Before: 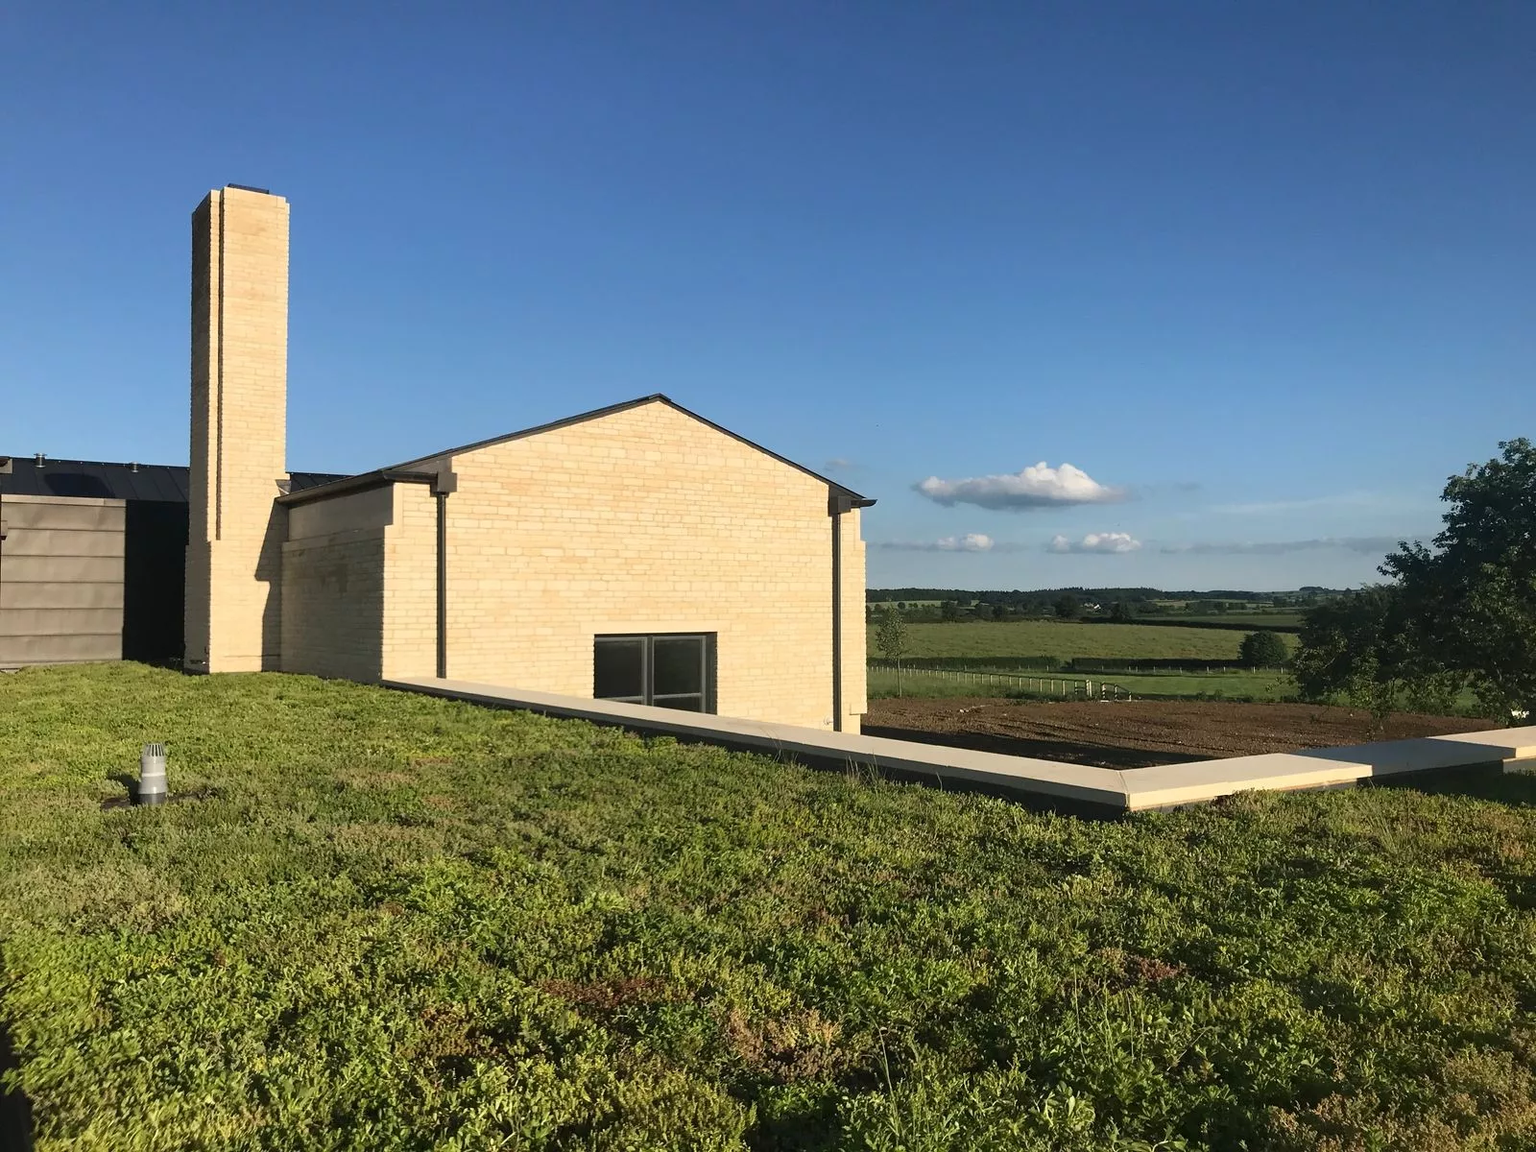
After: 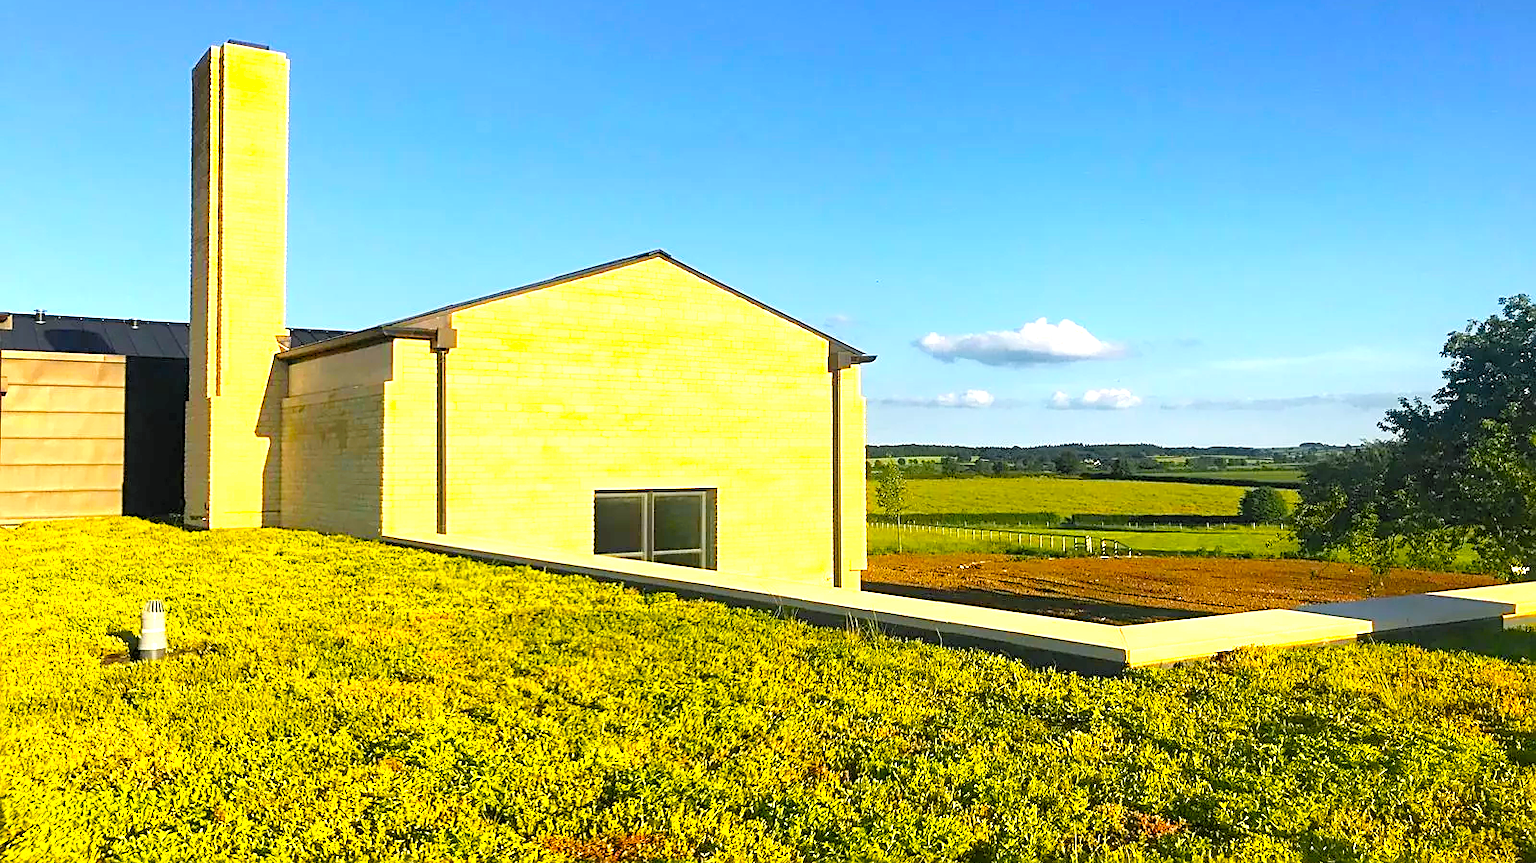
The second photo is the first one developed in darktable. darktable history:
color balance rgb: linear chroma grading › shadows 9.371%, linear chroma grading › highlights 10.007%, linear chroma grading › global chroma 14.986%, linear chroma grading › mid-tones 14.732%, perceptual saturation grading › global saturation 19.734%, perceptual brilliance grading › highlights 11.652%, global vibrance 20%
exposure: compensate exposure bias true, compensate highlight preservation false
crop and rotate: top 12.524%, bottom 12.496%
tone equalizer: edges refinement/feathering 500, mask exposure compensation -1.57 EV, preserve details no
color zones: curves: ch0 [(0, 0.511) (0.143, 0.531) (0.286, 0.56) (0.429, 0.5) (0.571, 0.5) (0.714, 0.5) (0.857, 0.5) (1, 0.5)]; ch1 [(0, 0.525) (0.143, 0.705) (0.286, 0.715) (0.429, 0.35) (0.571, 0.35) (0.714, 0.35) (0.857, 0.4) (1, 0.4)]; ch2 [(0, 0.572) (0.143, 0.512) (0.286, 0.473) (0.429, 0.45) (0.571, 0.5) (0.714, 0.5) (0.857, 0.518) (1, 0.518)]
sharpen: on, module defaults
levels: levels [0.036, 0.364, 0.827]
